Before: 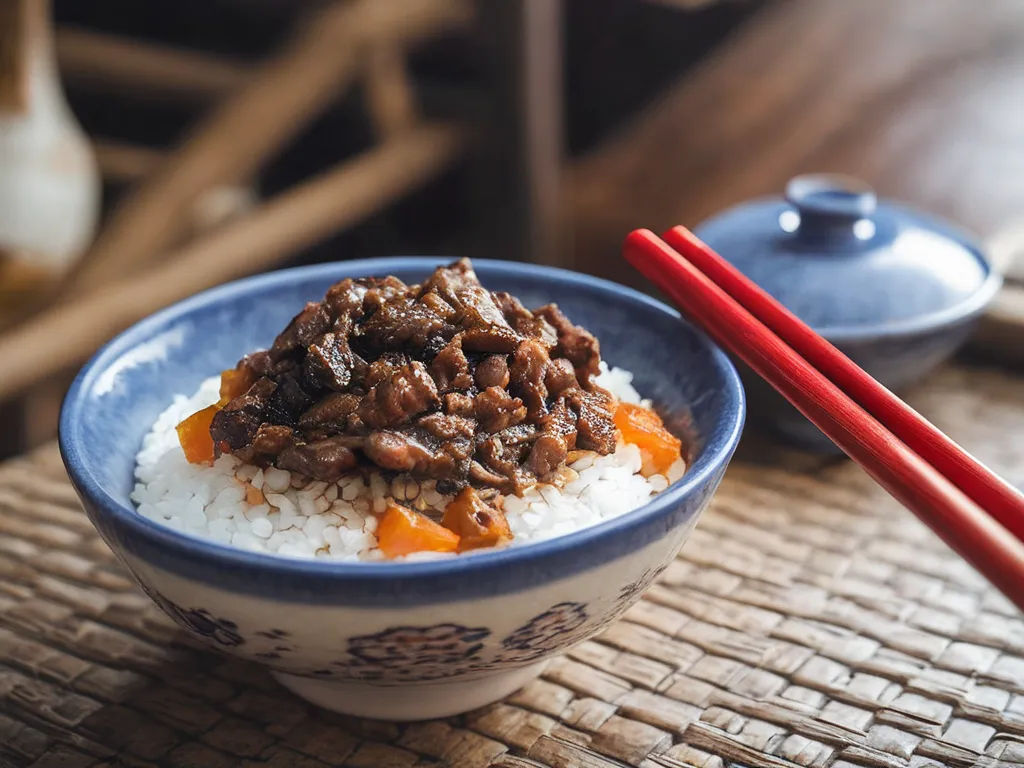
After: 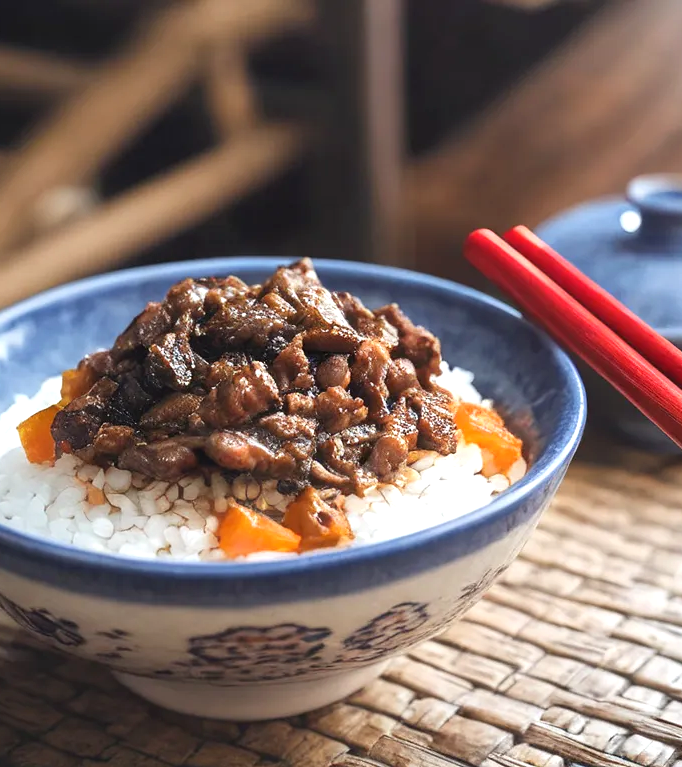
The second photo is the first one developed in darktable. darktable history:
crop and rotate: left 15.546%, right 17.787%
exposure: black level correction 0, exposure 0.5 EV, compensate highlight preservation false
contrast equalizer: y [[0.5 ×6], [0.5 ×6], [0.5, 0.5, 0.501, 0.545, 0.707, 0.863], [0 ×6], [0 ×6]]
